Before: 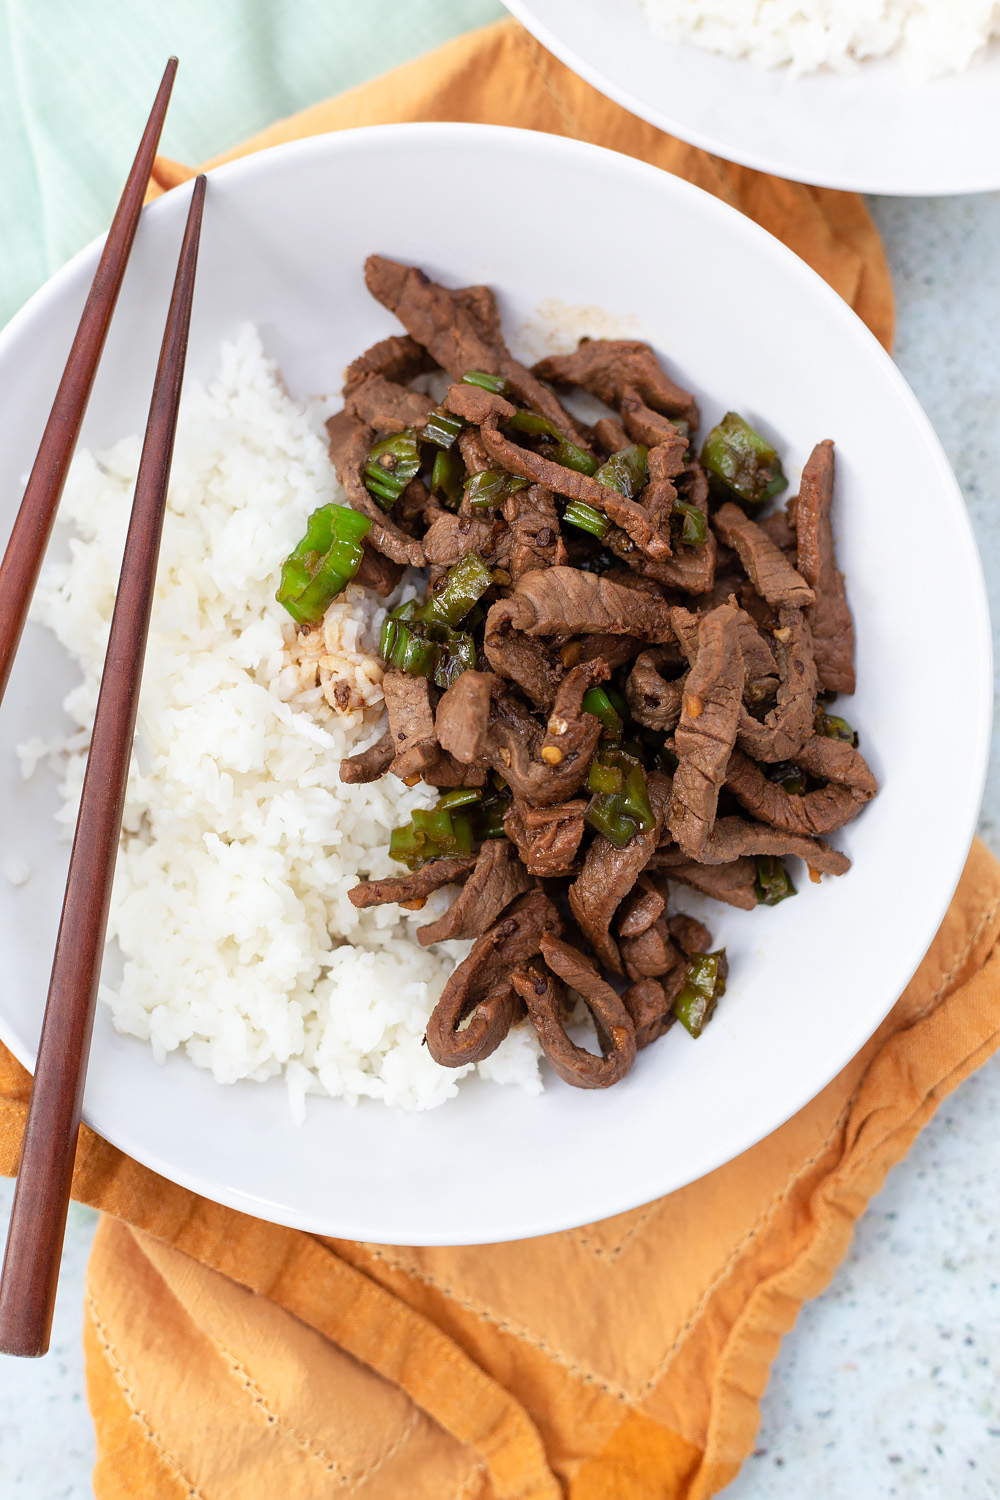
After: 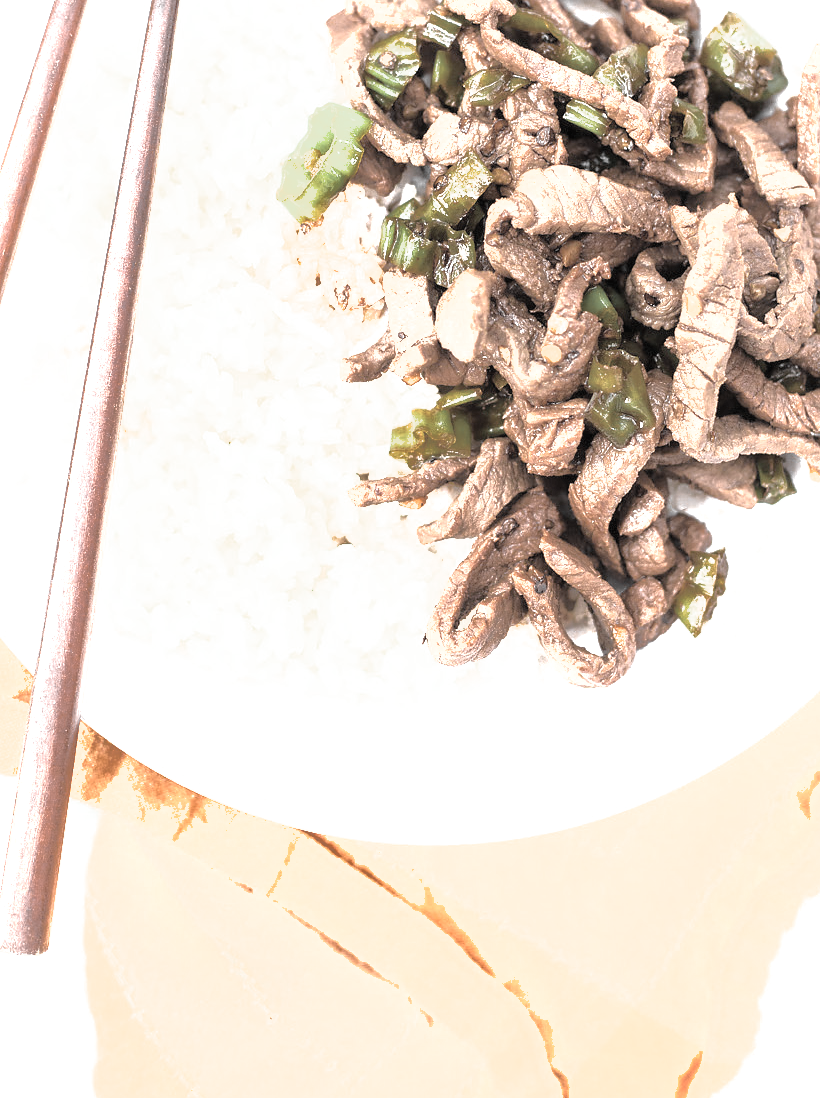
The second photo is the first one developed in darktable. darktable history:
shadows and highlights: on, module defaults
crop: top 26.761%, right 17.997%
levels: mode automatic, levels [0, 0.374, 0.749]
tone equalizer: -8 EV -0.747 EV, -7 EV -0.698 EV, -6 EV -0.591 EV, -5 EV -0.361 EV, -3 EV 0.403 EV, -2 EV 0.6 EV, -1 EV 0.678 EV, +0 EV 0.776 EV
contrast brightness saturation: contrast 0.047, brightness 0.07, saturation 0.012
color zones: curves: ch0 [(0, 0.613) (0.01, 0.613) (0.245, 0.448) (0.498, 0.529) (0.642, 0.665) (0.879, 0.777) (0.99, 0.613)]; ch1 [(0, 0.035) (0.121, 0.189) (0.259, 0.197) (0.415, 0.061) (0.589, 0.022) (0.732, 0.022) (0.857, 0.026) (0.991, 0.053)]
exposure: black level correction 0, exposure 1.677 EV, compensate highlight preservation false
